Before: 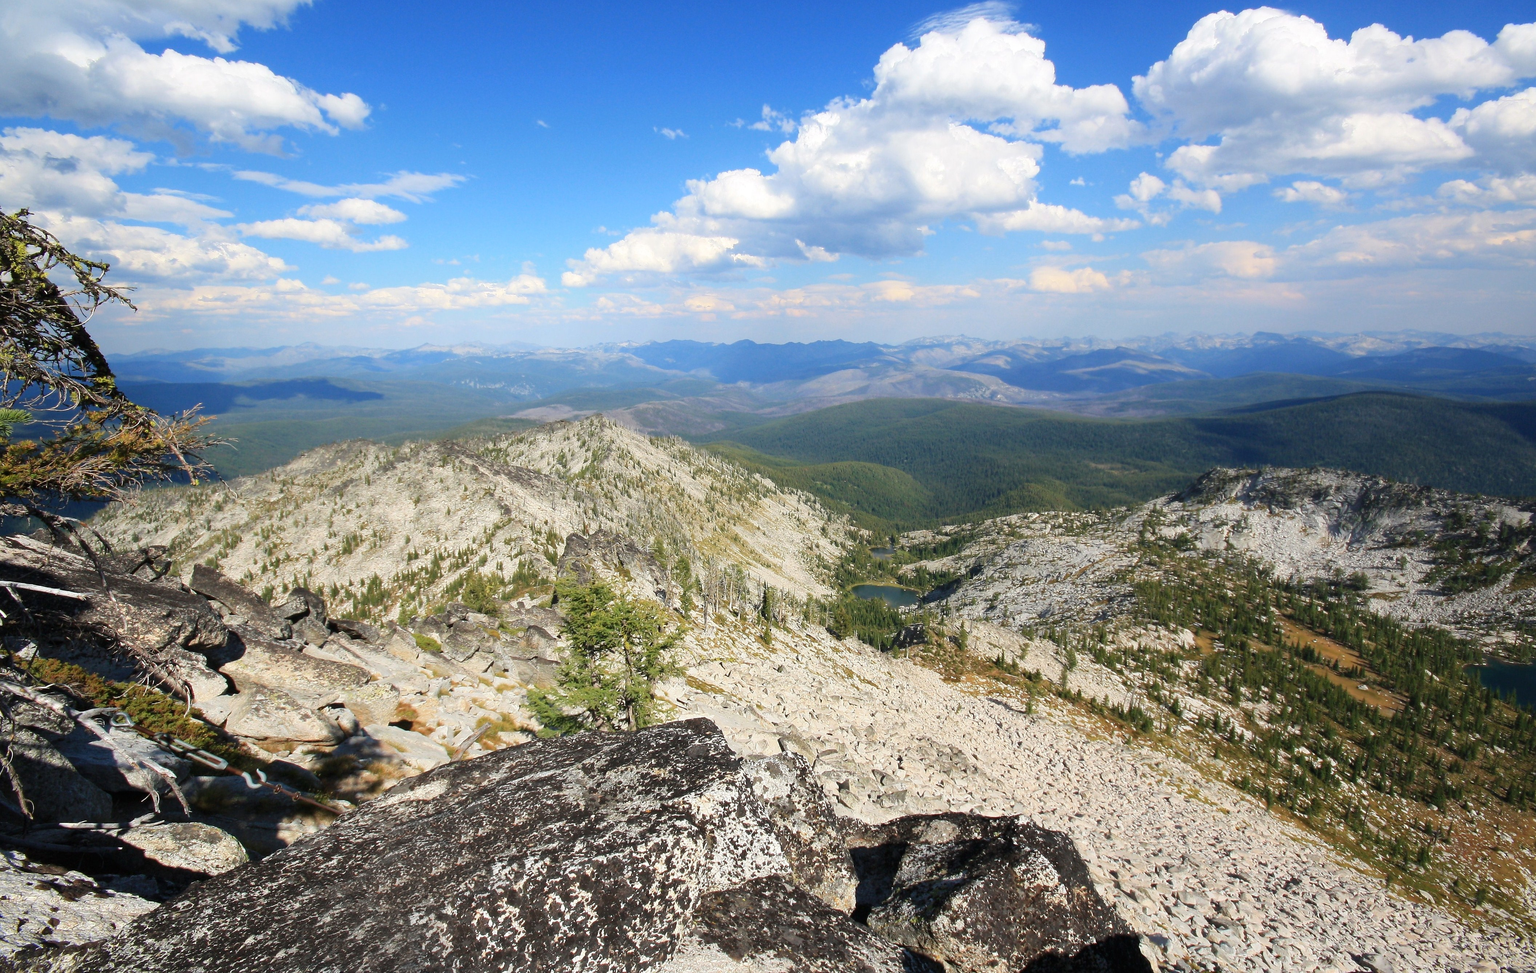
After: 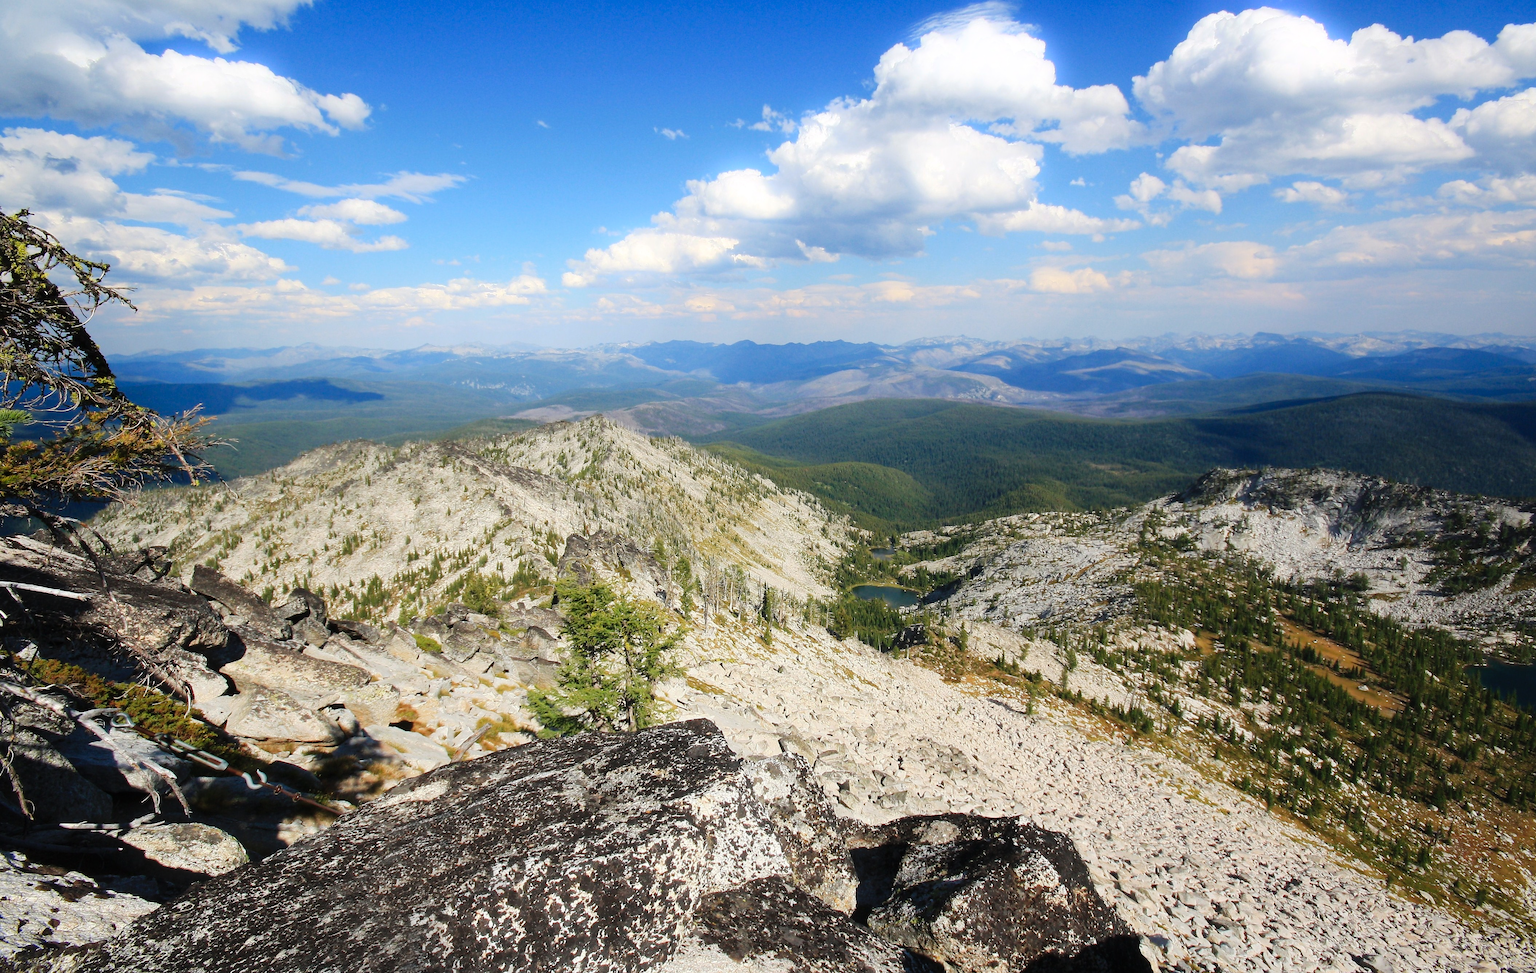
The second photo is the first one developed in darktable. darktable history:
tone curve: curves: ch0 [(0, 0) (0.003, 0.002) (0.011, 0.009) (0.025, 0.019) (0.044, 0.031) (0.069, 0.044) (0.1, 0.061) (0.136, 0.087) (0.177, 0.127) (0.224, 0.172) (0.277, 0.226) (0.335, 0.295) (0.399, 0.367) (0.468, 0.445) (0.543, 0.536) (0.623, 0.626) (0.709, 0.717) (0.801, 0.806) (0.898, 0.889) (1, 1)], preserve colors none
bloom: size 9%, threshold 100%, strength 7%
